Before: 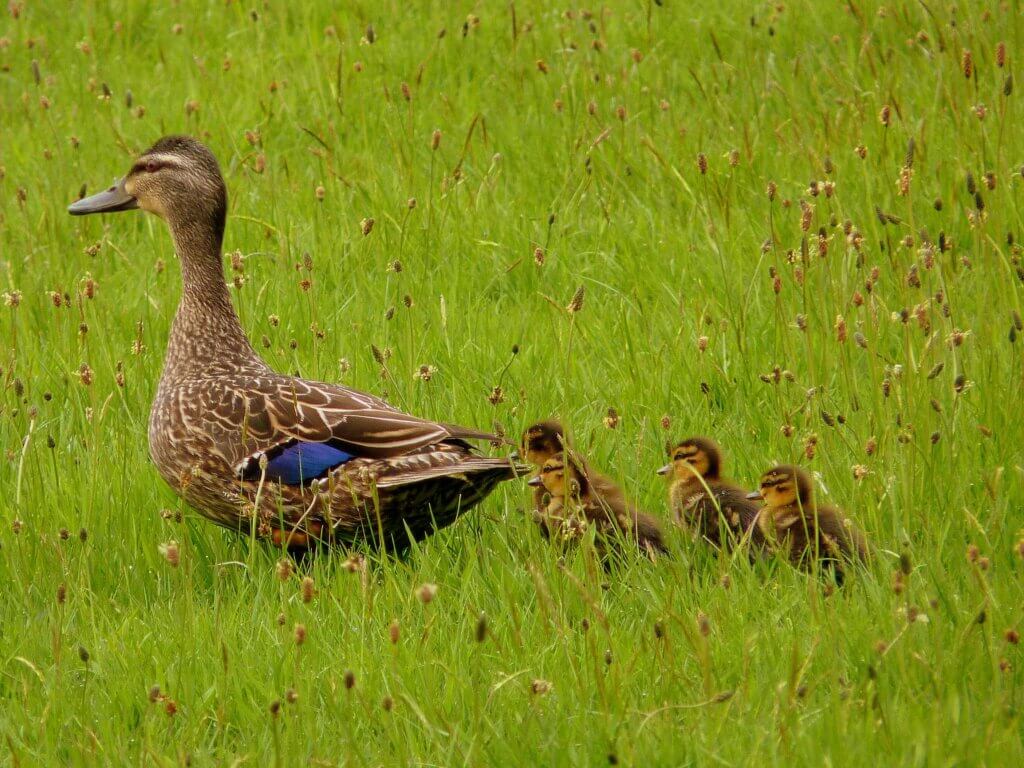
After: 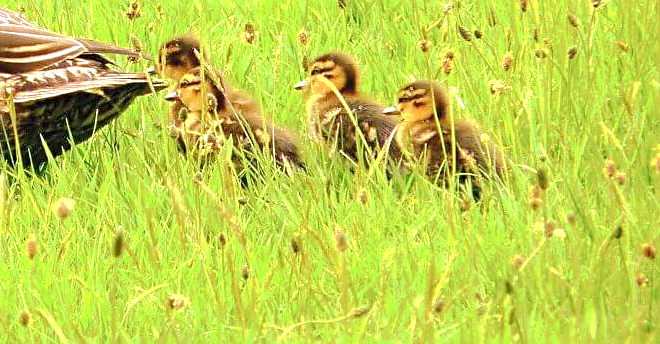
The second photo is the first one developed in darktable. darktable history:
sharpen: on, module defaults
crop and rotate: left 35.509%, top 50.238%, bottom 4.934%
exposure: black level correction 0, exposure 1.625 EV, compensate exposure bias true, compensate highlight preservation false
tone curve: curves: ch0 [(0, 0) (0.003, 0.048) (0.011, 0.055) (0.025, 0.065) (0.044, 0.089) (0.069, 0.111) (0.1, 0.132) (0.136, 0.163) (0.177, 0.21) (0.224, 0.259) (0.277, 0.323) (0.335, 0.385) (0.399, 0.442) (0.468, 0.508) (0.543, 0.578) (0.623, 0.648) (0.709, 0.716) (0.801, 0.781) (0.898, 0.845) (1, 1)], preserve colors none
